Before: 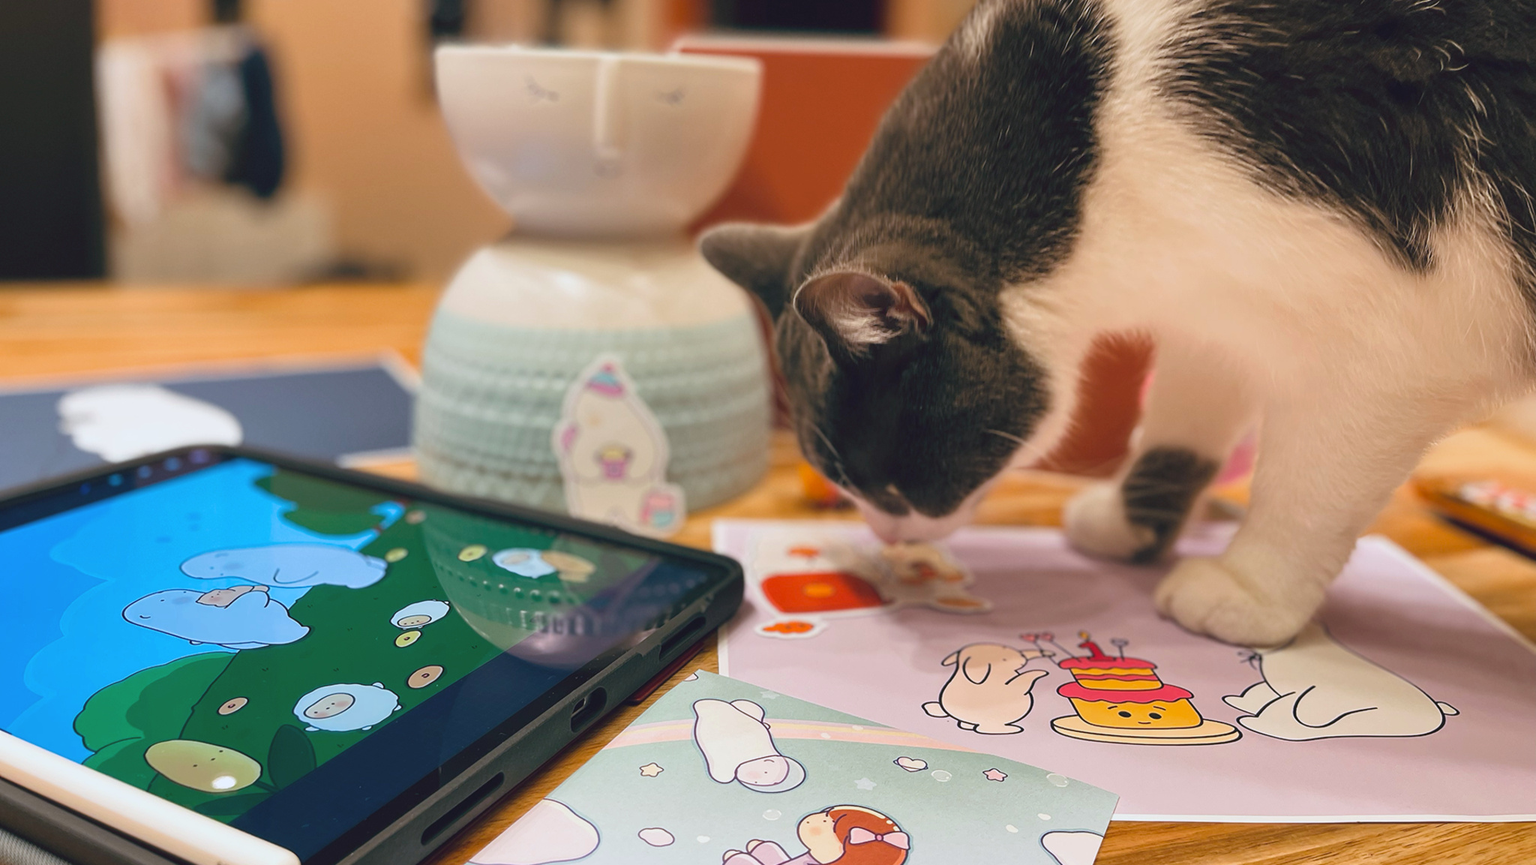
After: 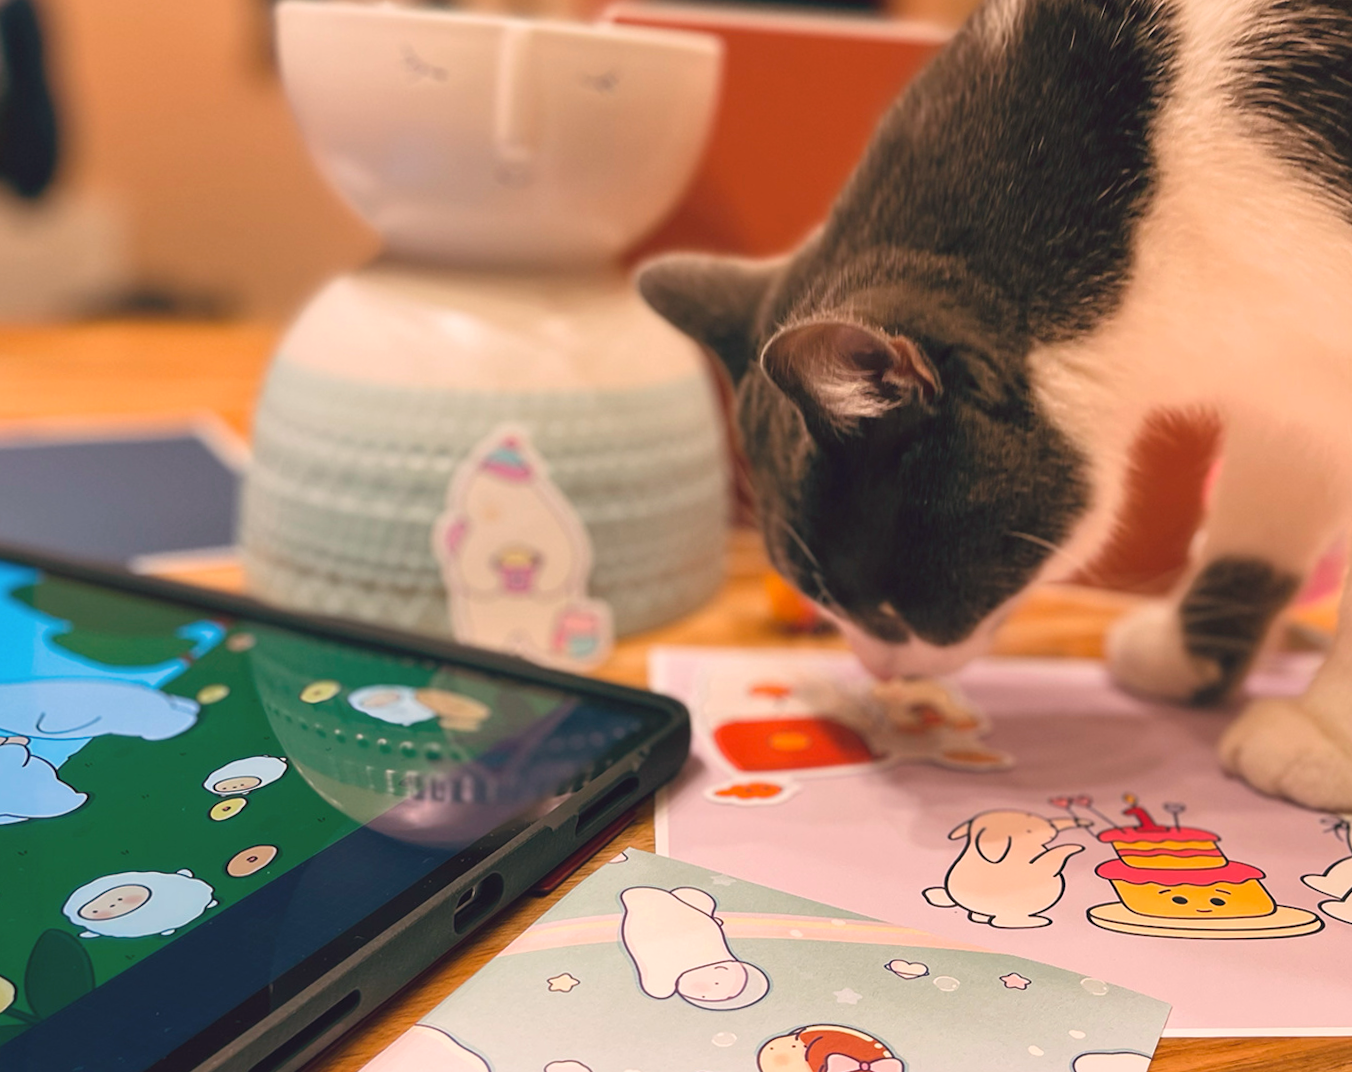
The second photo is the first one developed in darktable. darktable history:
rotate and perspective: rotation 0.679°, lens shift (horizontal) 0.136, crop left 0.009, crop right 0.991, crop top 0.078, crop bottom 0.95
white balance: red 1.127, blue 0.943
crop and rotate: left 17.732%, right 15.423%
